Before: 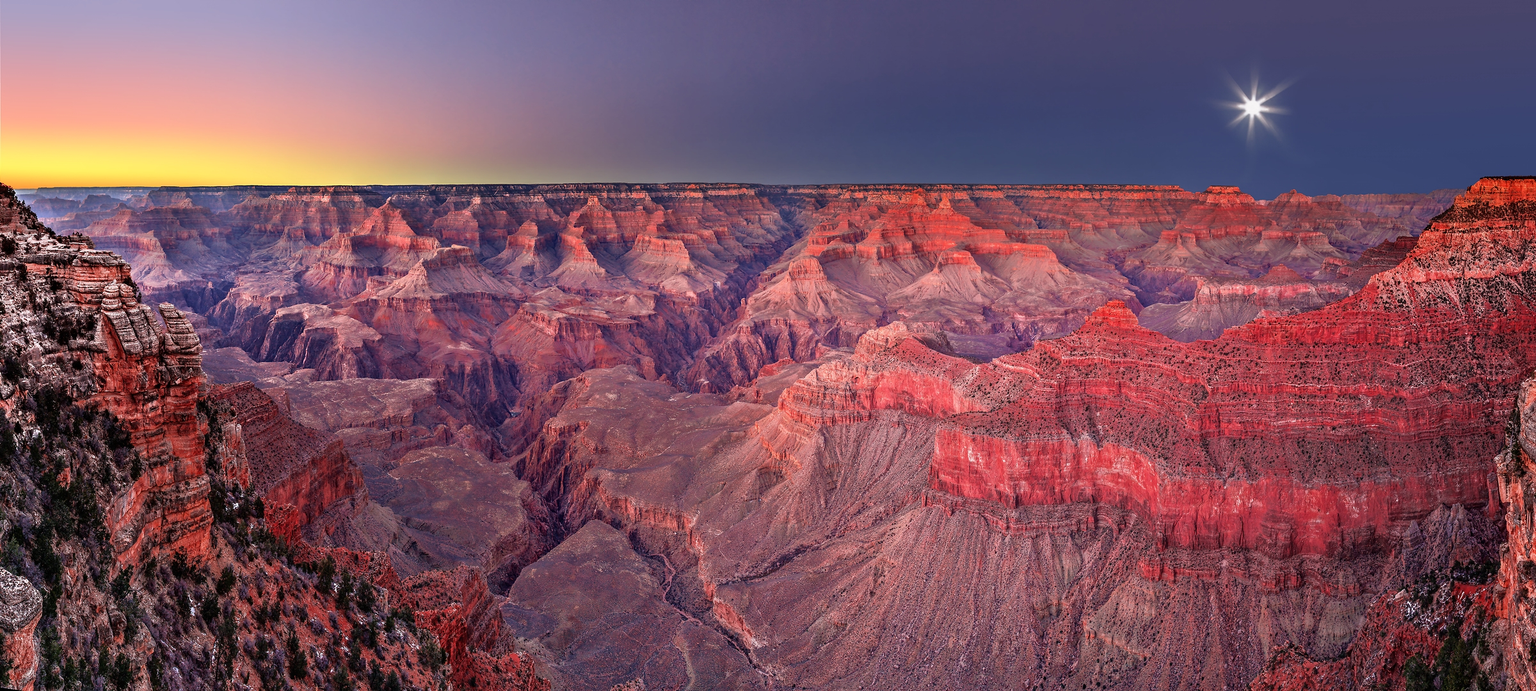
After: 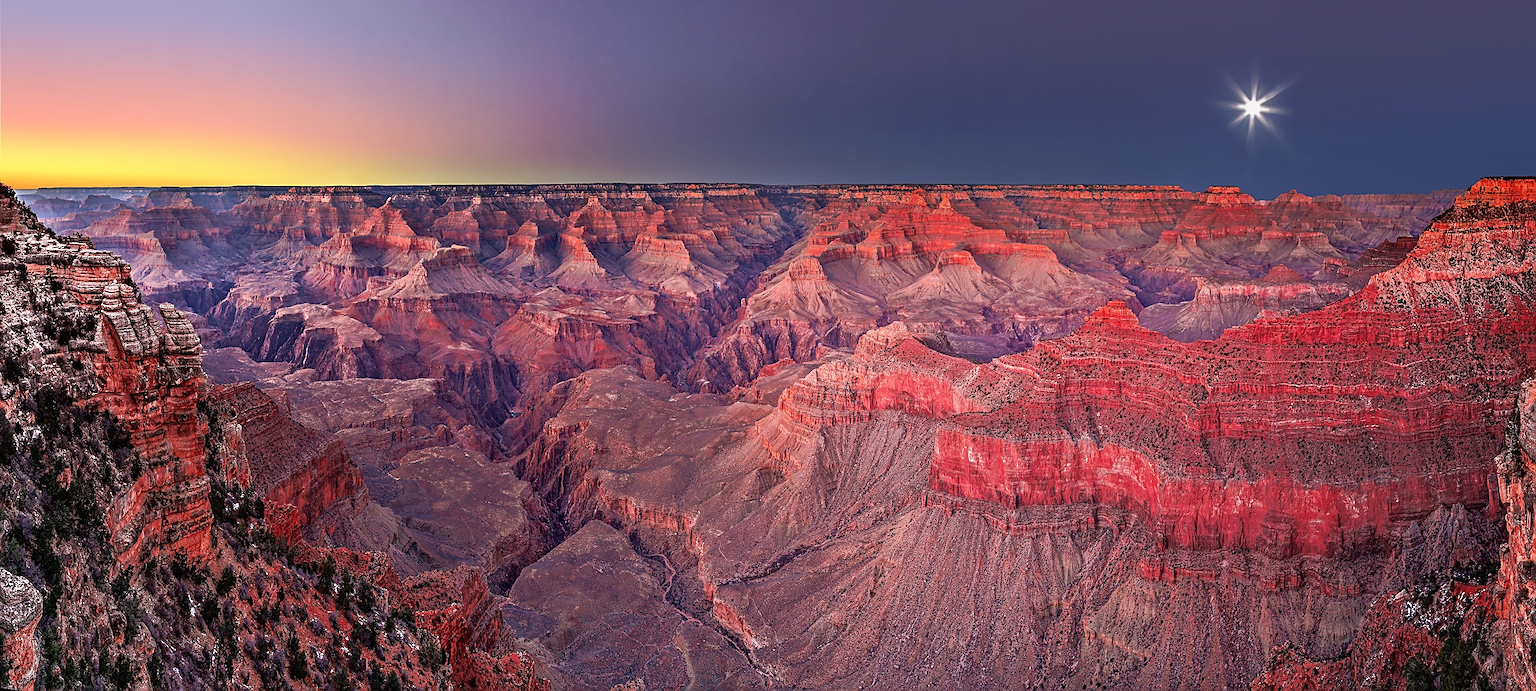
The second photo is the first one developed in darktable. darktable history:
sharpen: on, module defaults
tone curve: curves: ch0 [(0, 0) (0.003, 0.003) (0.011, 0.011) (0.025, 0.024) (0.044, 0.043) (0.069, 0.068) (0.1, 0.097) (0.136, 0.132) (0.177, 0.173) (0.224, 0.219) (0.277, 0.27) (0.335, 0.327) (0.399, 0.389) (0.468, 0.457) (0.543, 0.549) (0.623, 0.628) (0.709, 0.713) (0.801, 0.803) (0.898, 0.899) (1, 1)], preserve colors none
